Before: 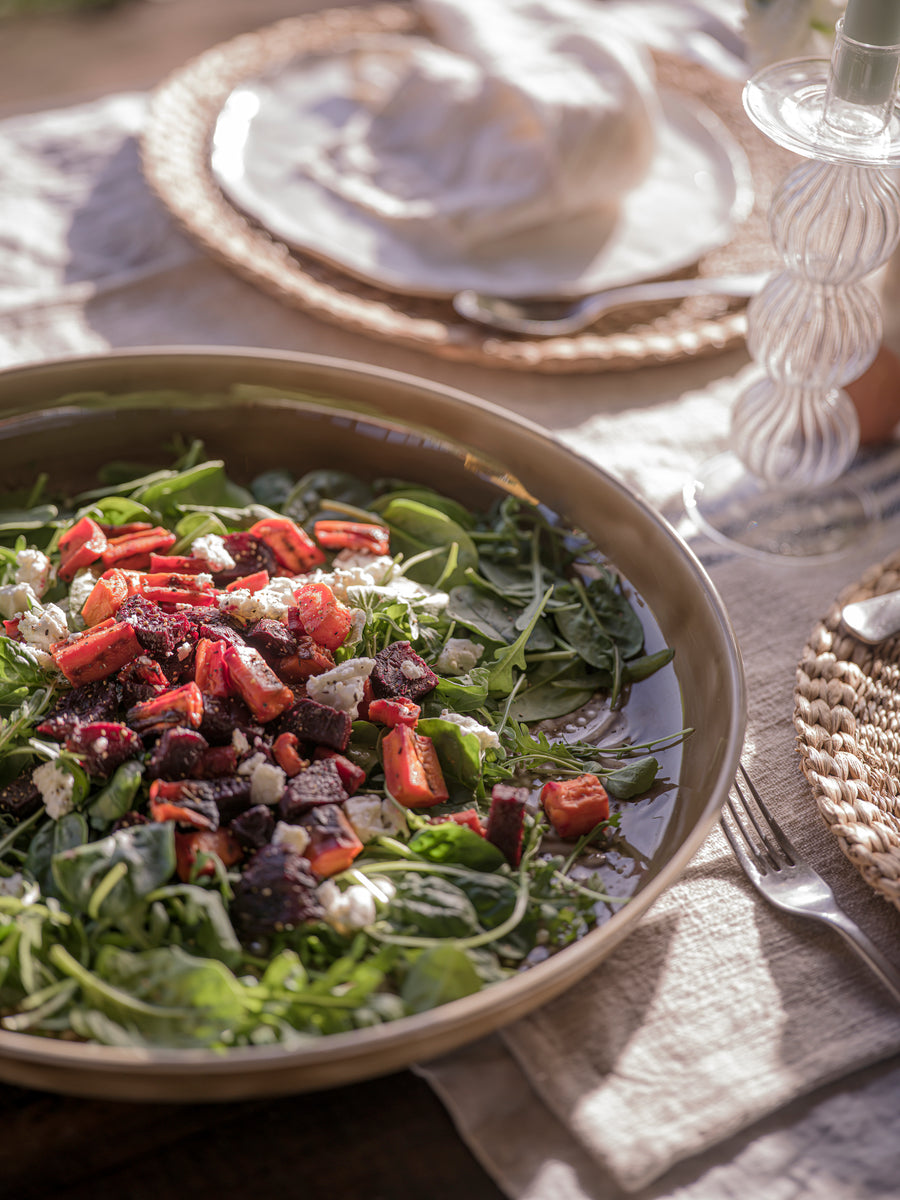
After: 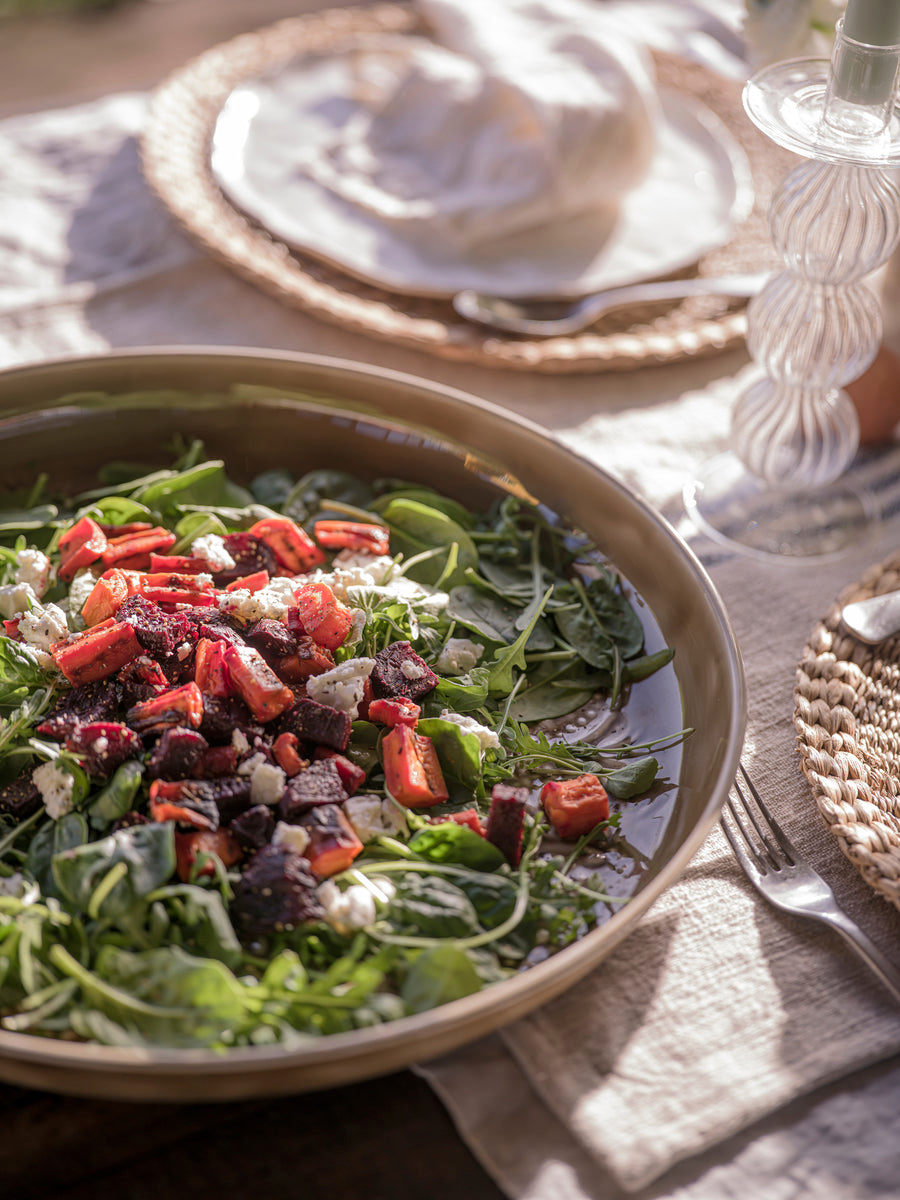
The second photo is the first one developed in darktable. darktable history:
tone curve: curves: ch0 [(0, 0) (0.003, 0.003) (0.011, 0.011) (0.025, 0.026) (0.044, 0.046) (0.069, 0.072) (0.1, 0.103) (0.136, 0.141) (0.177, 0.184) (0.224, 0.233) (0.277, 0.287) (0.335, 0.348) (0.399, 0.414) (0.468, 0.486) (0.543, 0.563) (0.623, 0.647) (0.709, 0.736) (0.801, 0.831) (0.898, 0.92) (1, 1)], color space Lab, linked channels, preserve colors none
